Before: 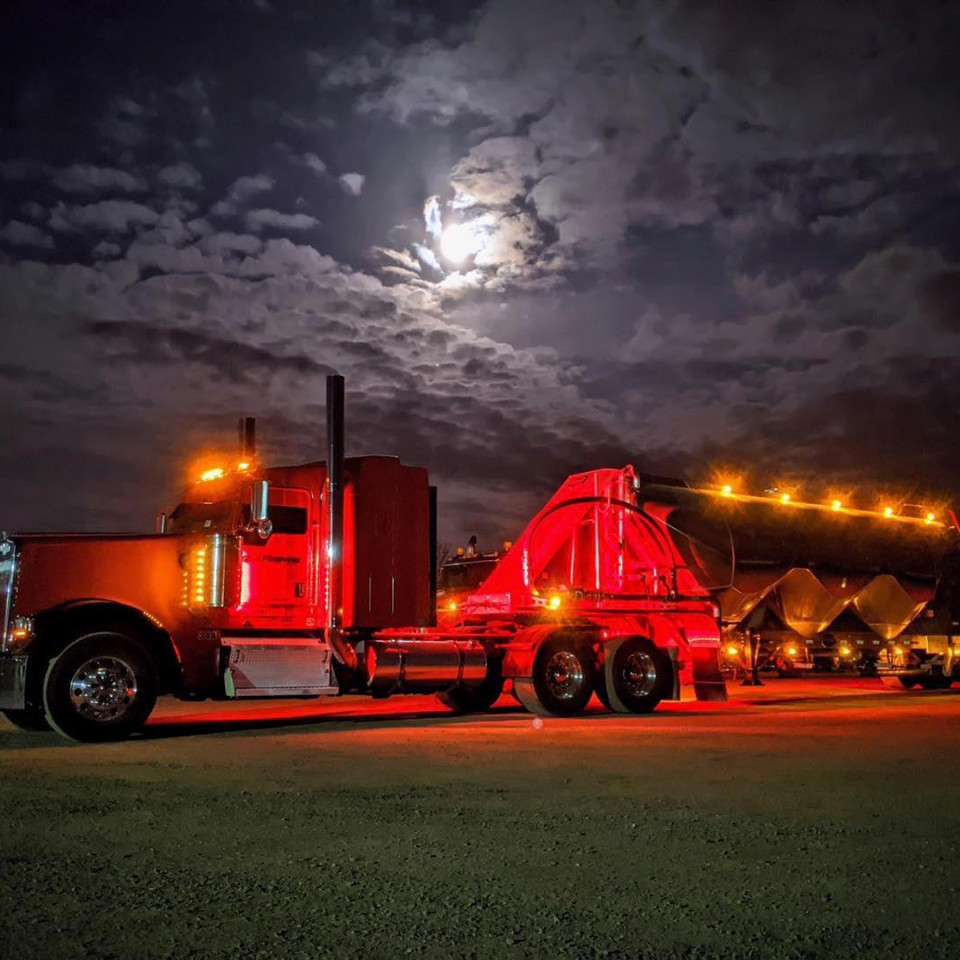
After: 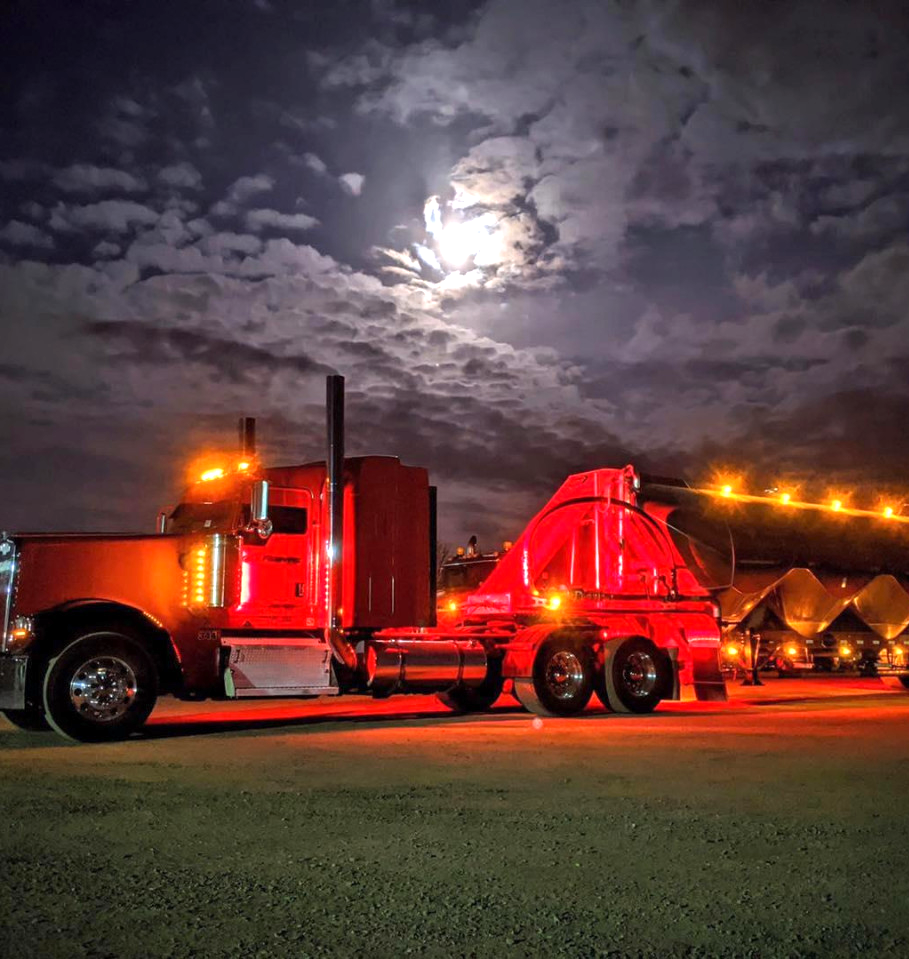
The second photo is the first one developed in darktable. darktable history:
crop and rotate: left 0%, right 5.272%
exposure: exposure 0.607 EV, compensate highlight preservation false
